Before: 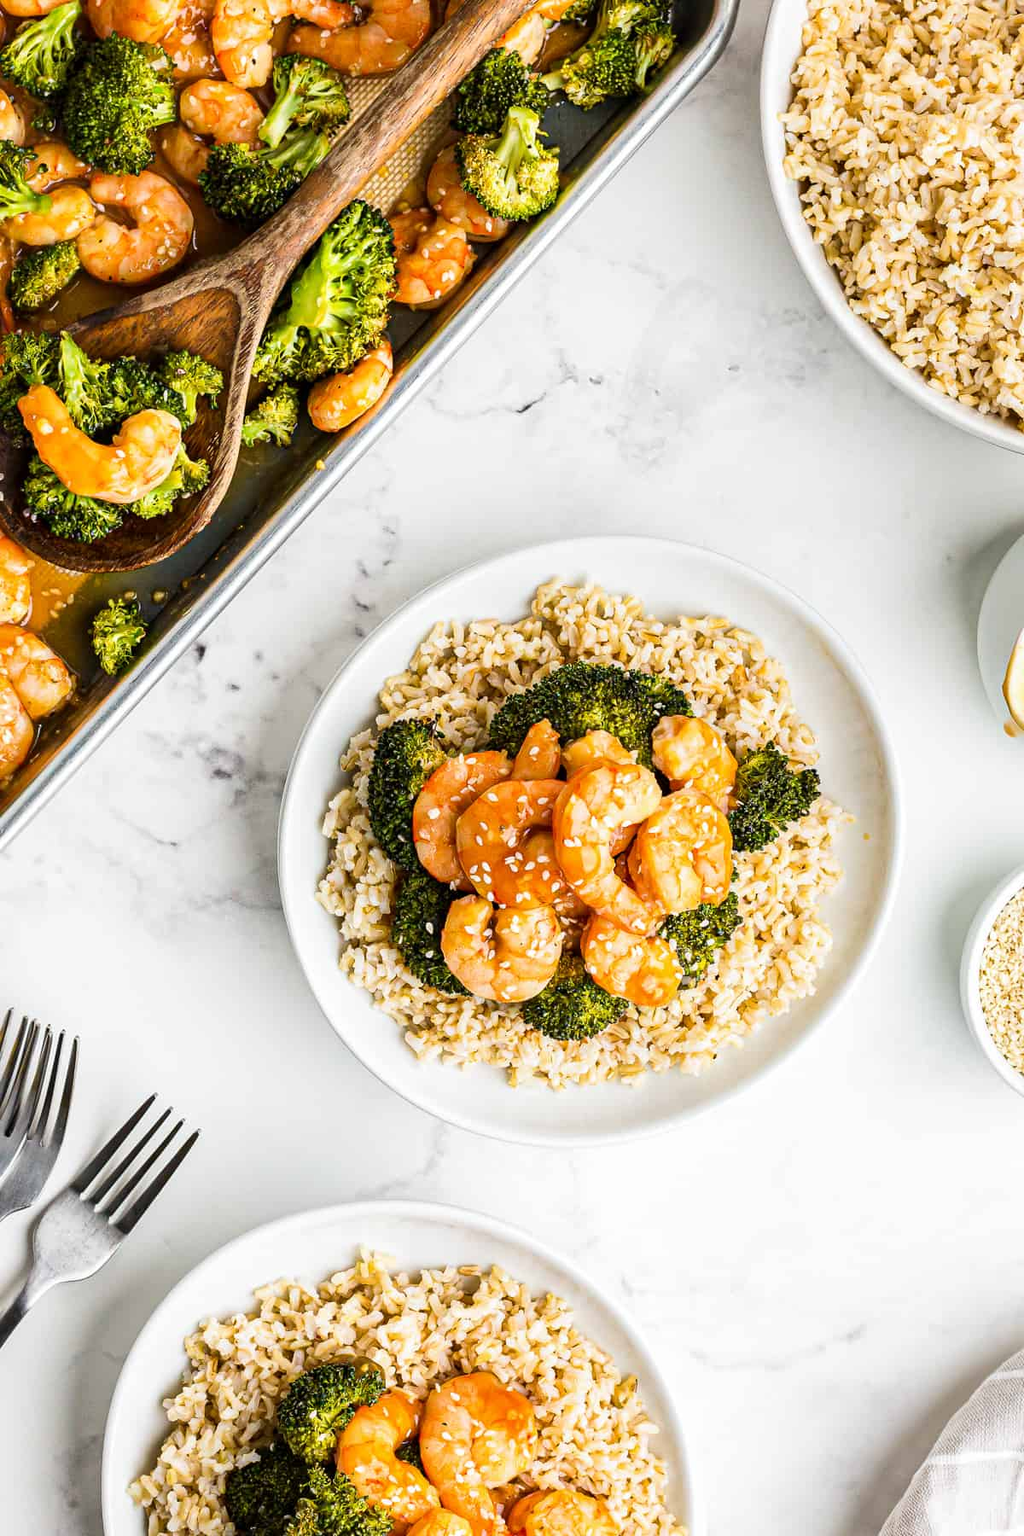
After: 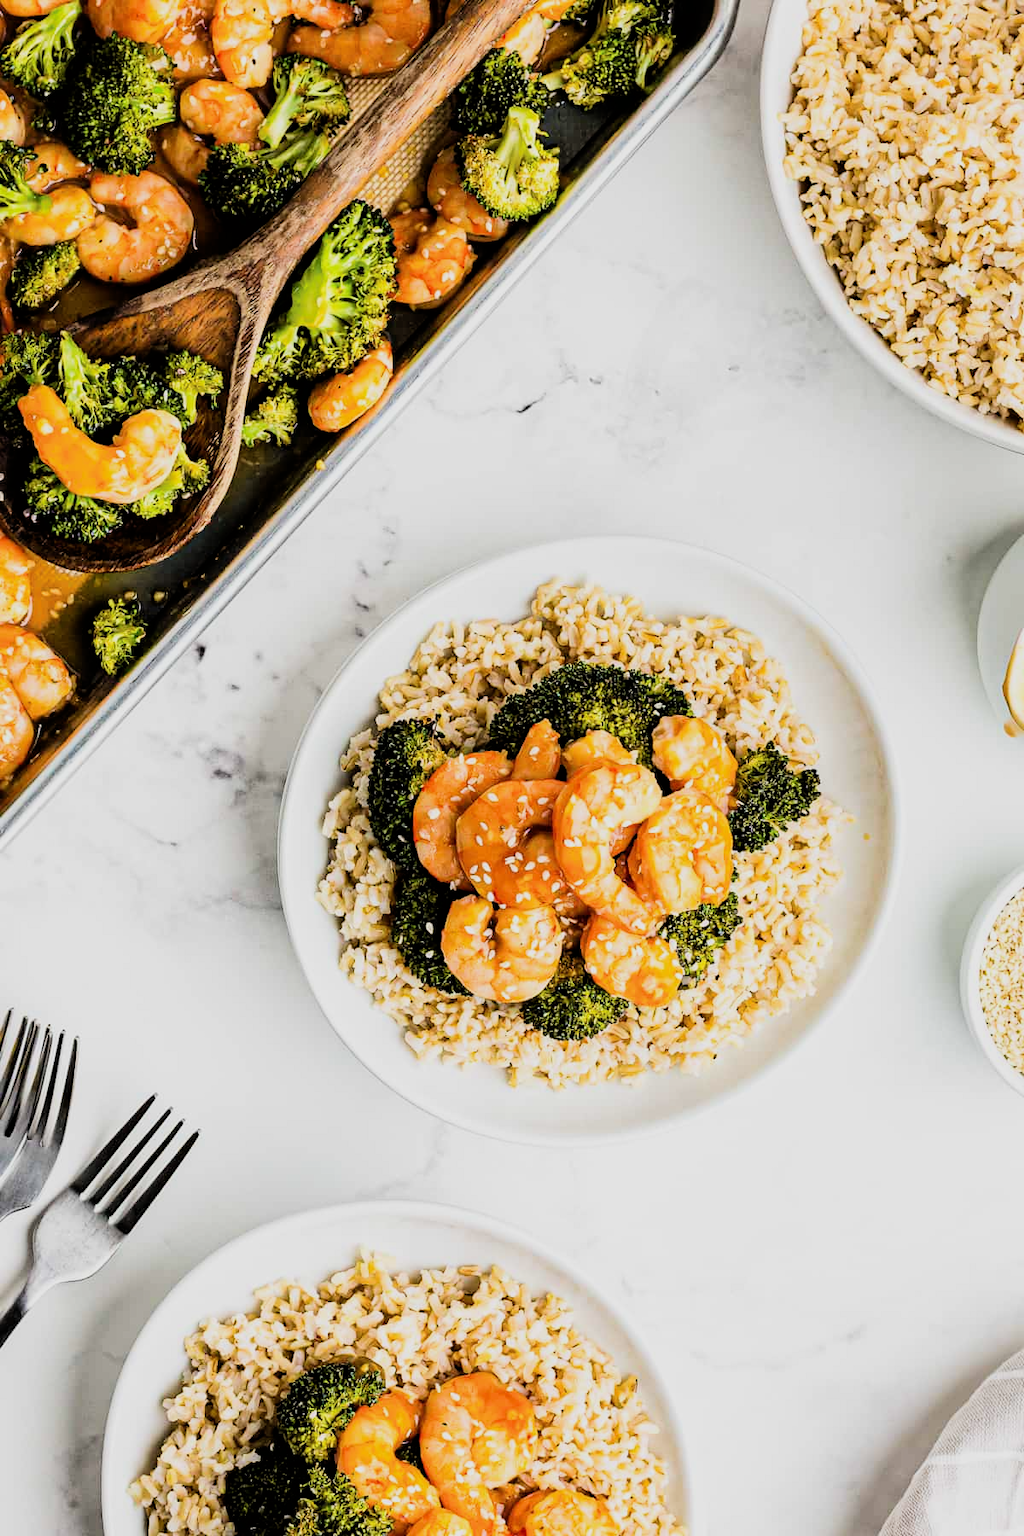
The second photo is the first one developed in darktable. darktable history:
filmic rgb: black relative exposure -5.07 EV, white relative exposure 3.96 EV, hardness 2.89, contrast 1.298
